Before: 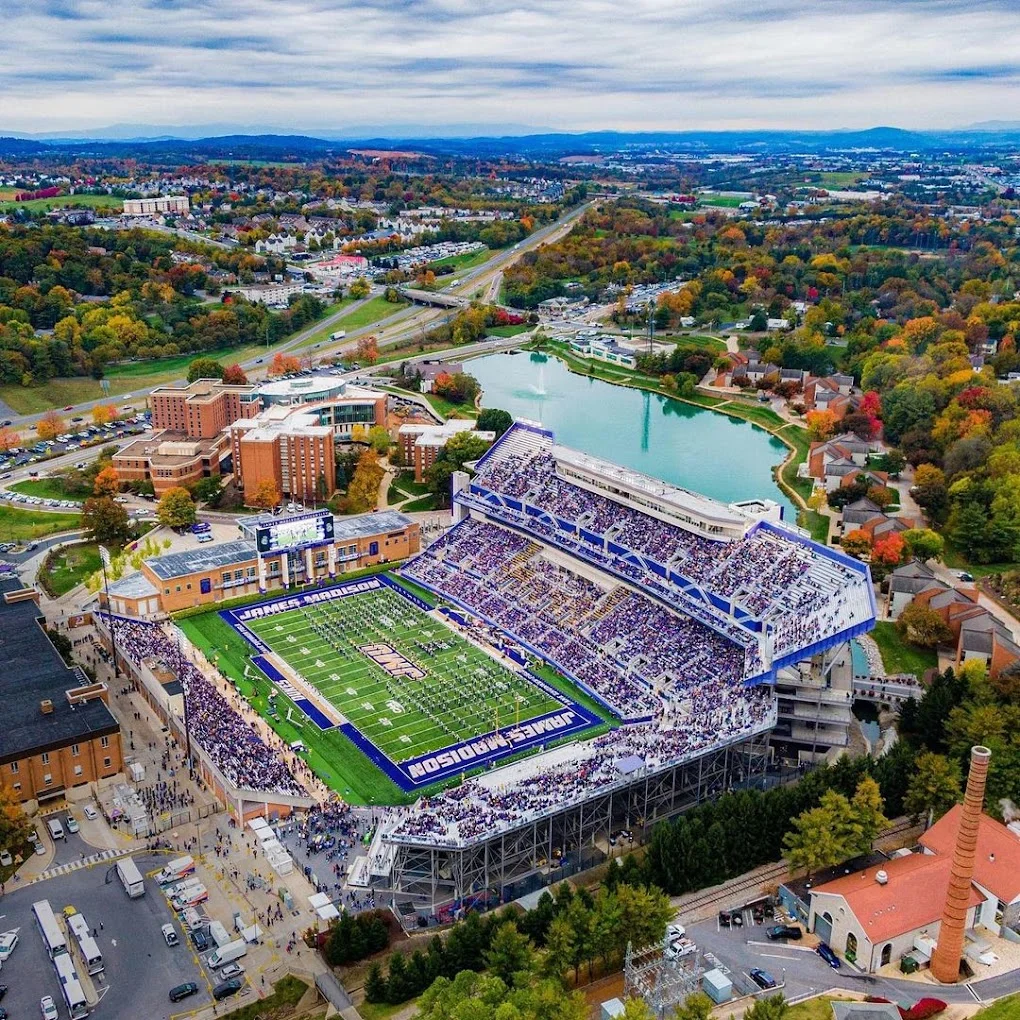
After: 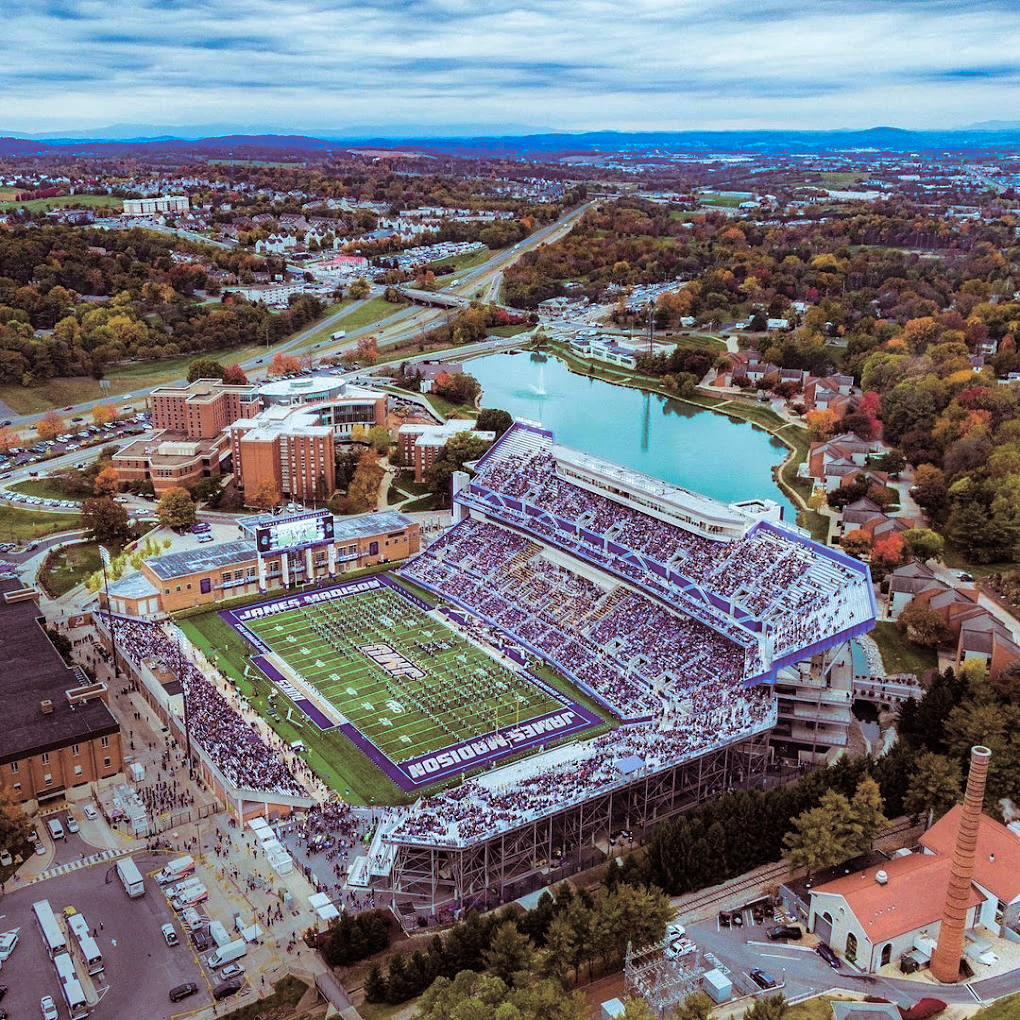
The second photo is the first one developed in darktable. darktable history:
split-toning: shadows › saturation 0.41, highlights › saturation 0, compress 33.55%
color correction: highlights a* -10.04, highlights b* -10.37
